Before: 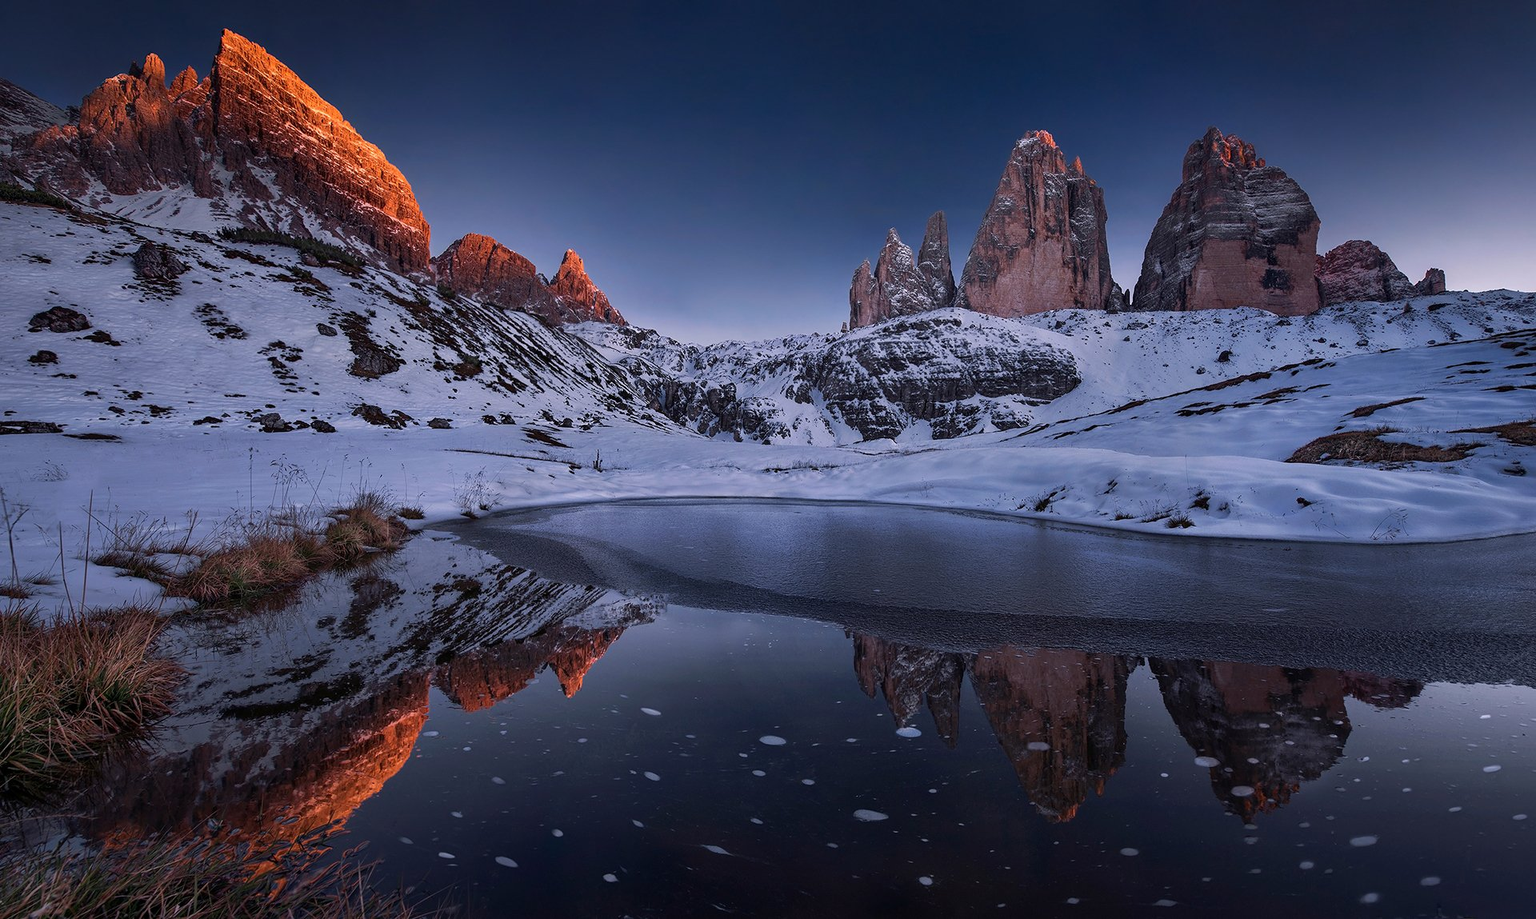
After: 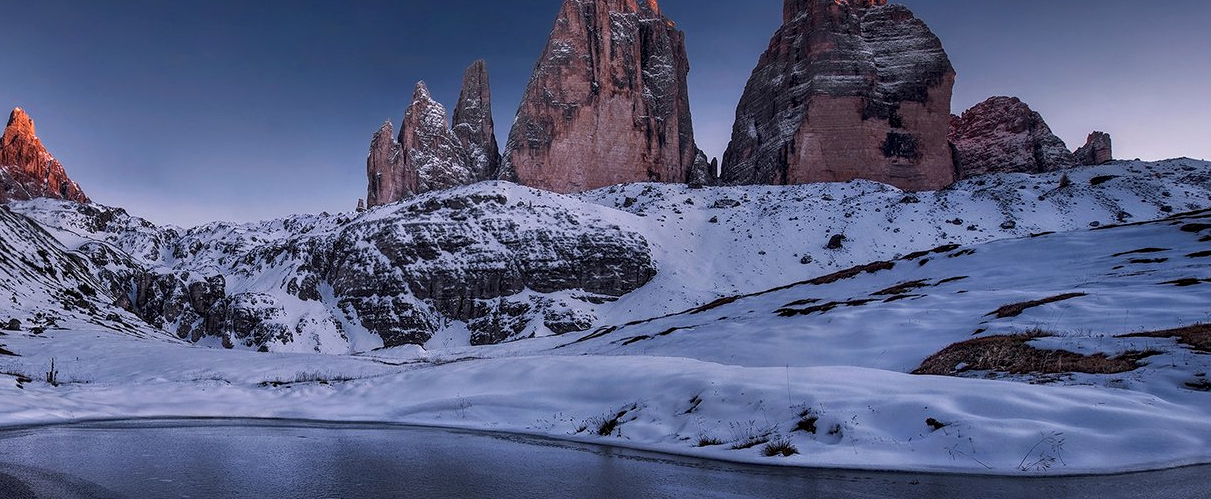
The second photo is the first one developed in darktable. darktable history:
local contrast: on, module defaults
crop: left 36.207%, top 17.793%, right 0.671%, bottom 38.753%
